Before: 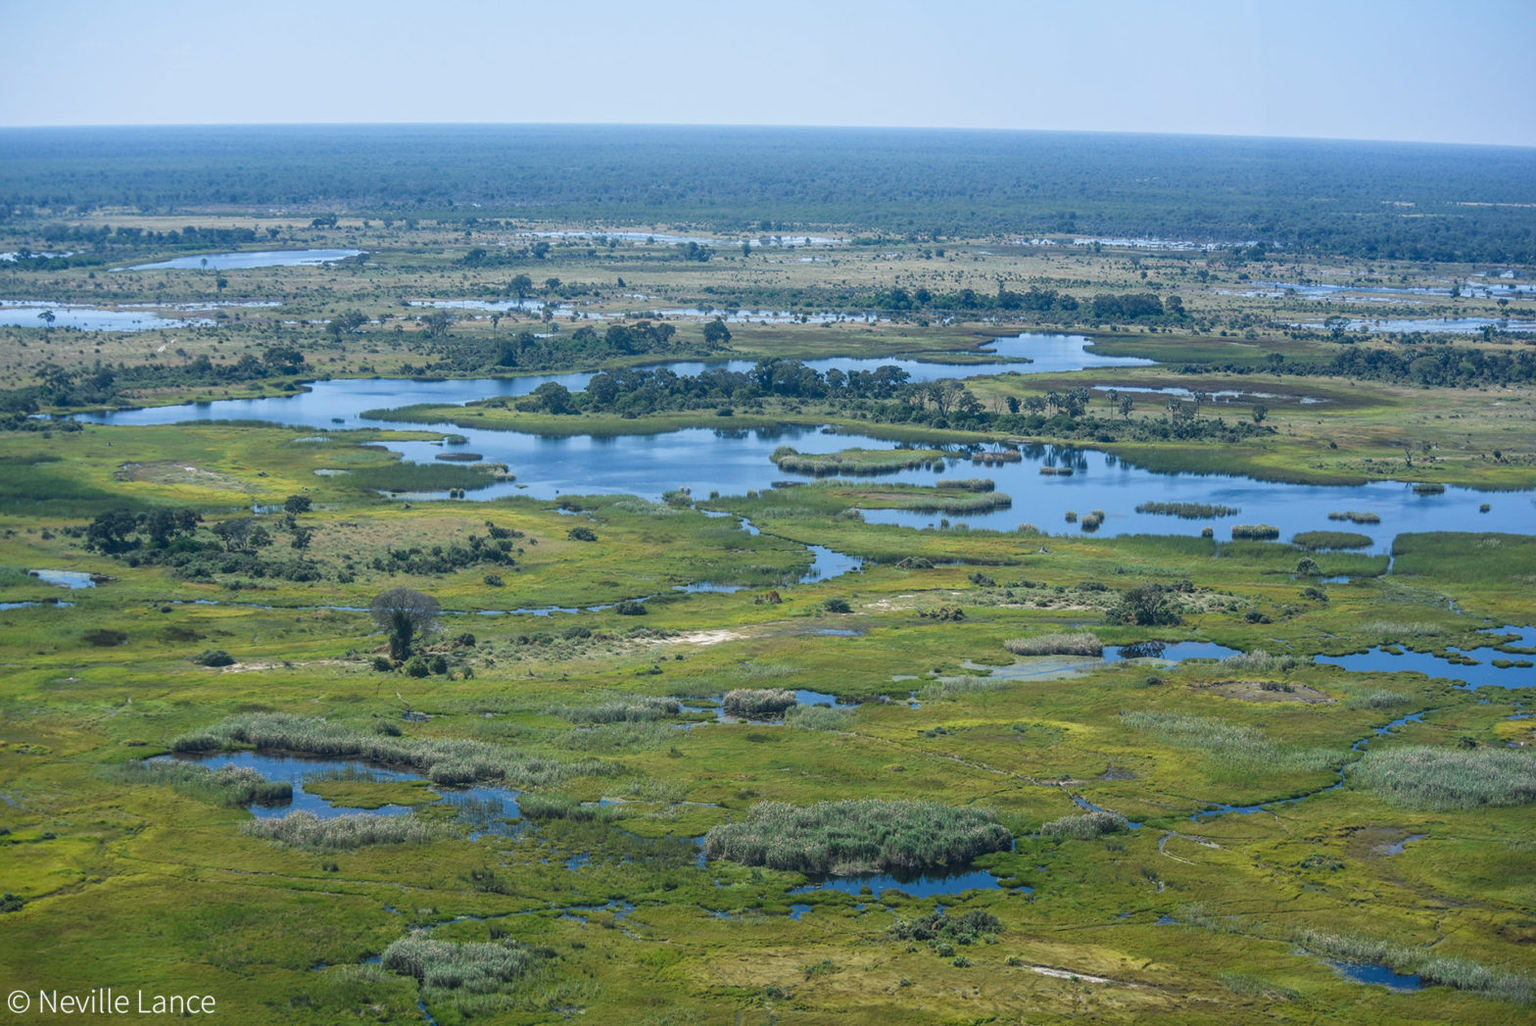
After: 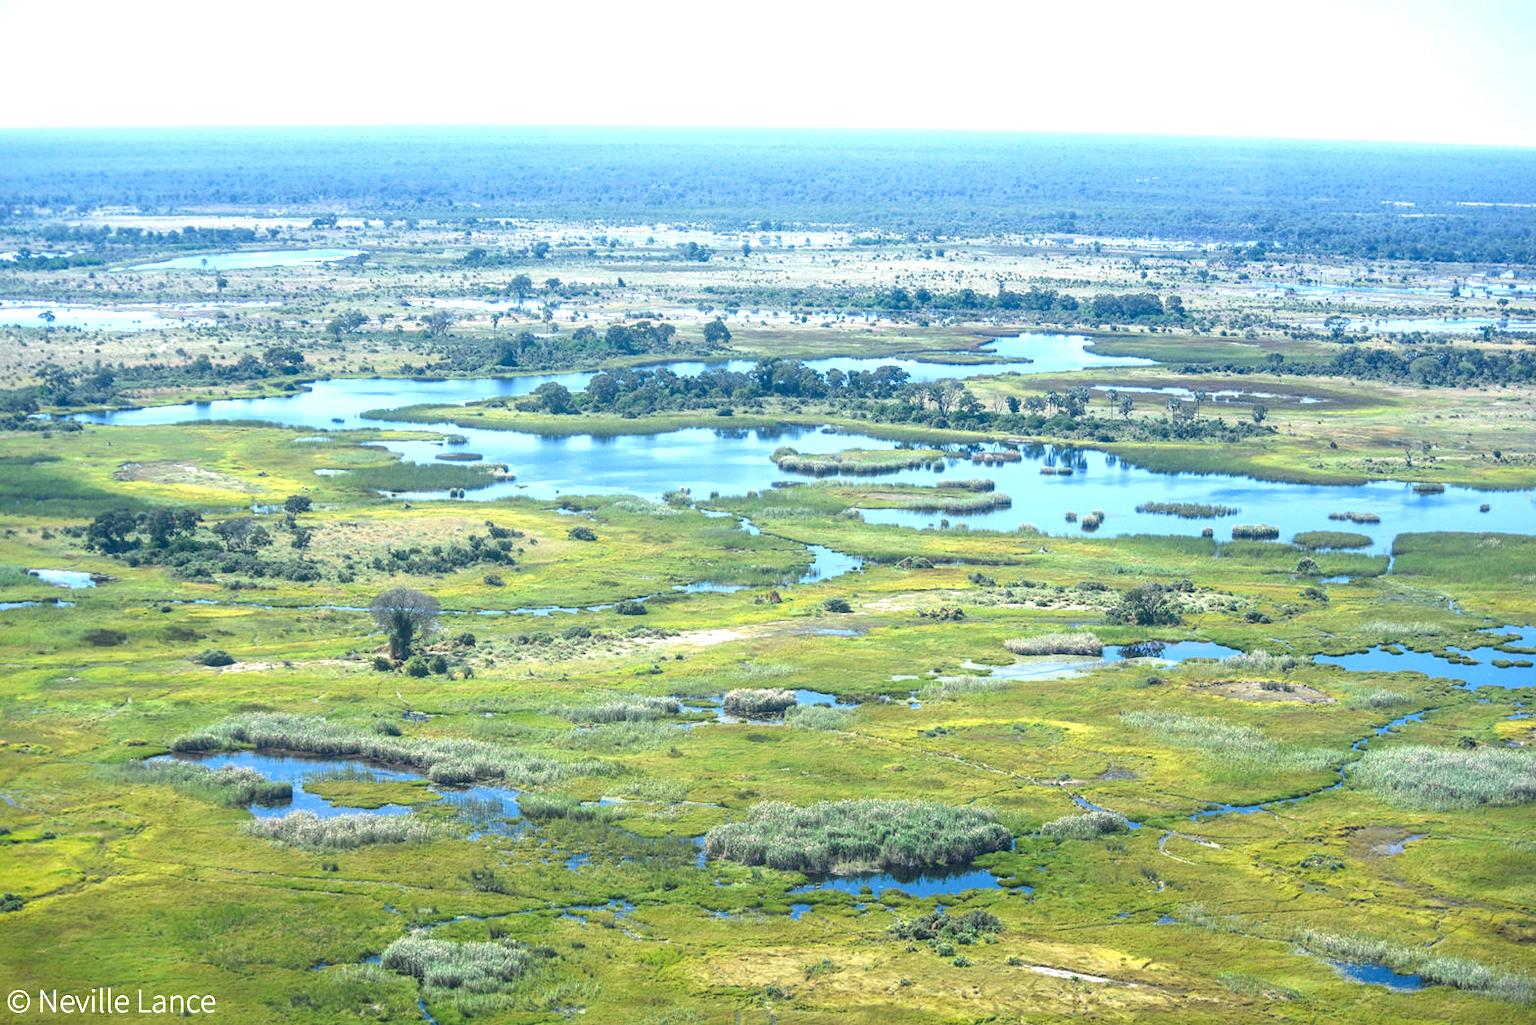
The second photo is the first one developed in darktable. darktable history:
exposure: black level correction 0.001, exposure 1.304 EV, compensate highlight preservation false
